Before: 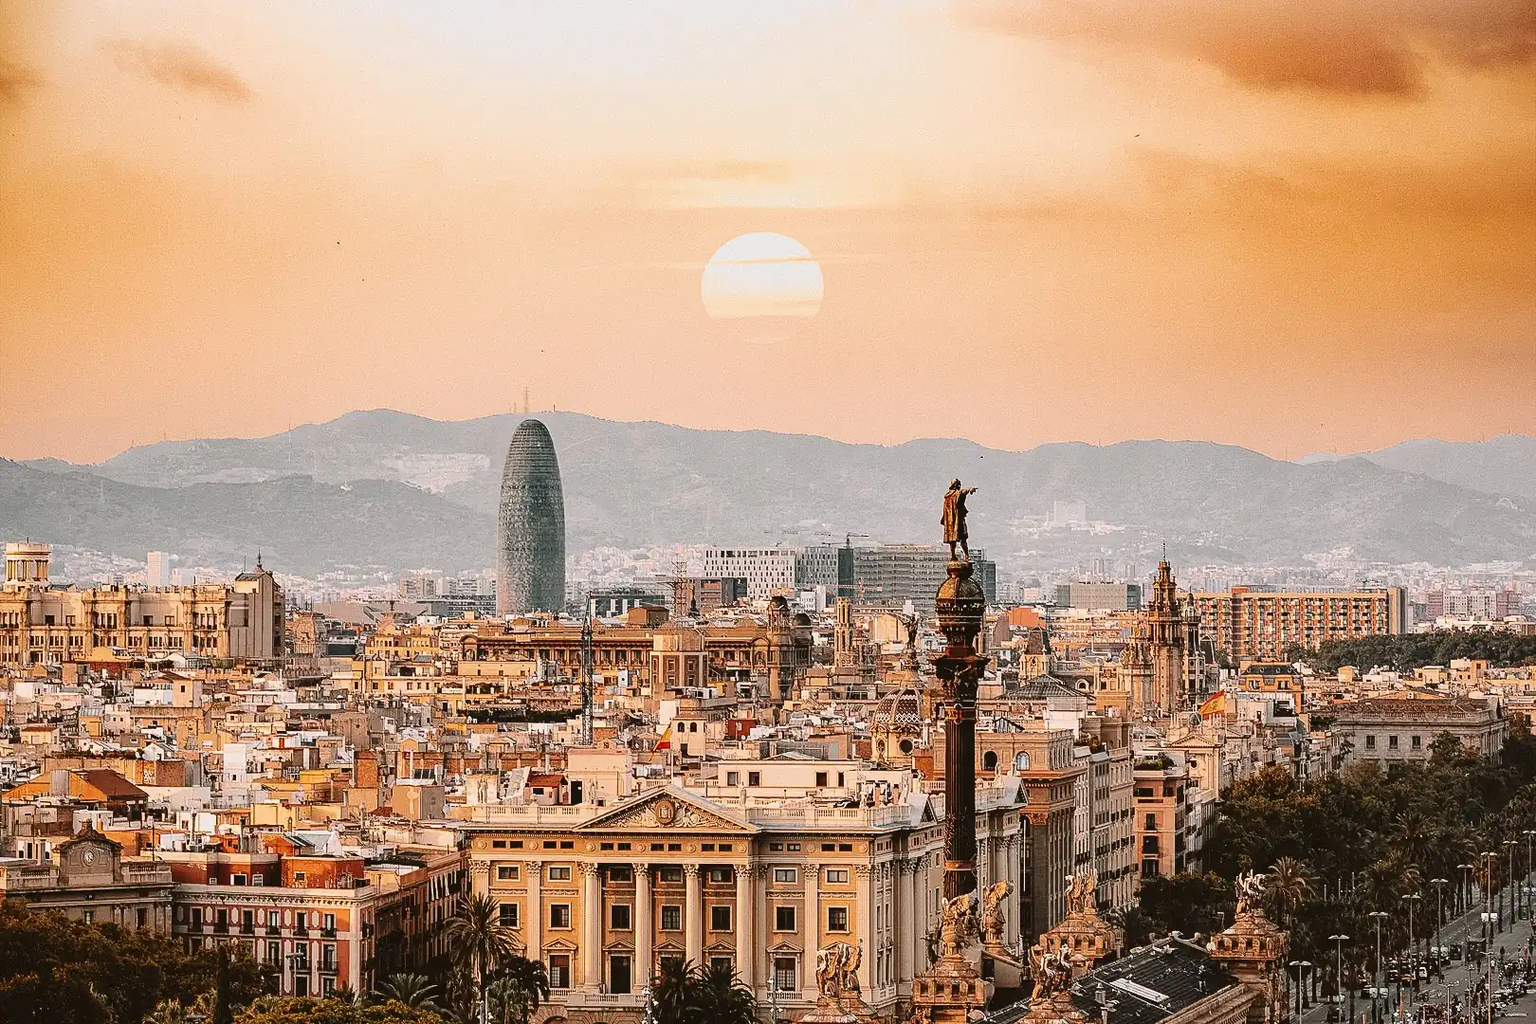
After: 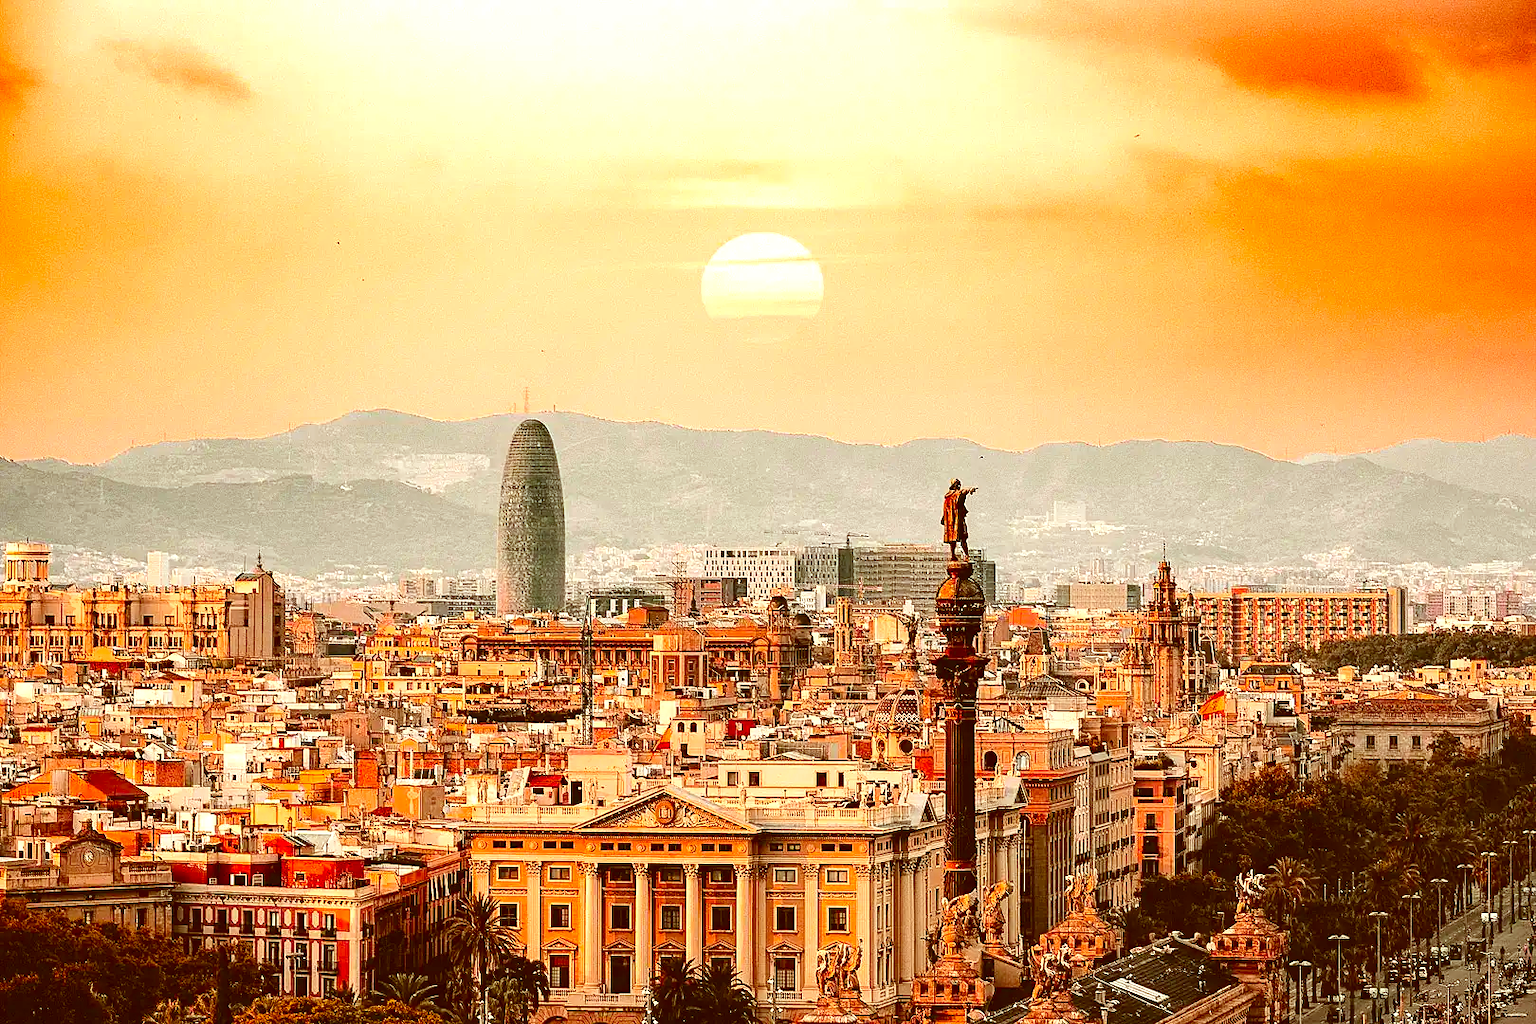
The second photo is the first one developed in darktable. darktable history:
color balance rgb: perceptual saturation grading › global saturation 30.981%, perceptual brilliance grading › global brilliance 12.747%
color zones: curves: ch1 [(0.239, 0.552) (0.75, 0.5)]; ch2 [(0.25, 0.462) (0.749, 0.457)]
color correction: highlights a* -5.22, highlights b* 9.8, shadows a* 9.52, shadows b* 24.41
